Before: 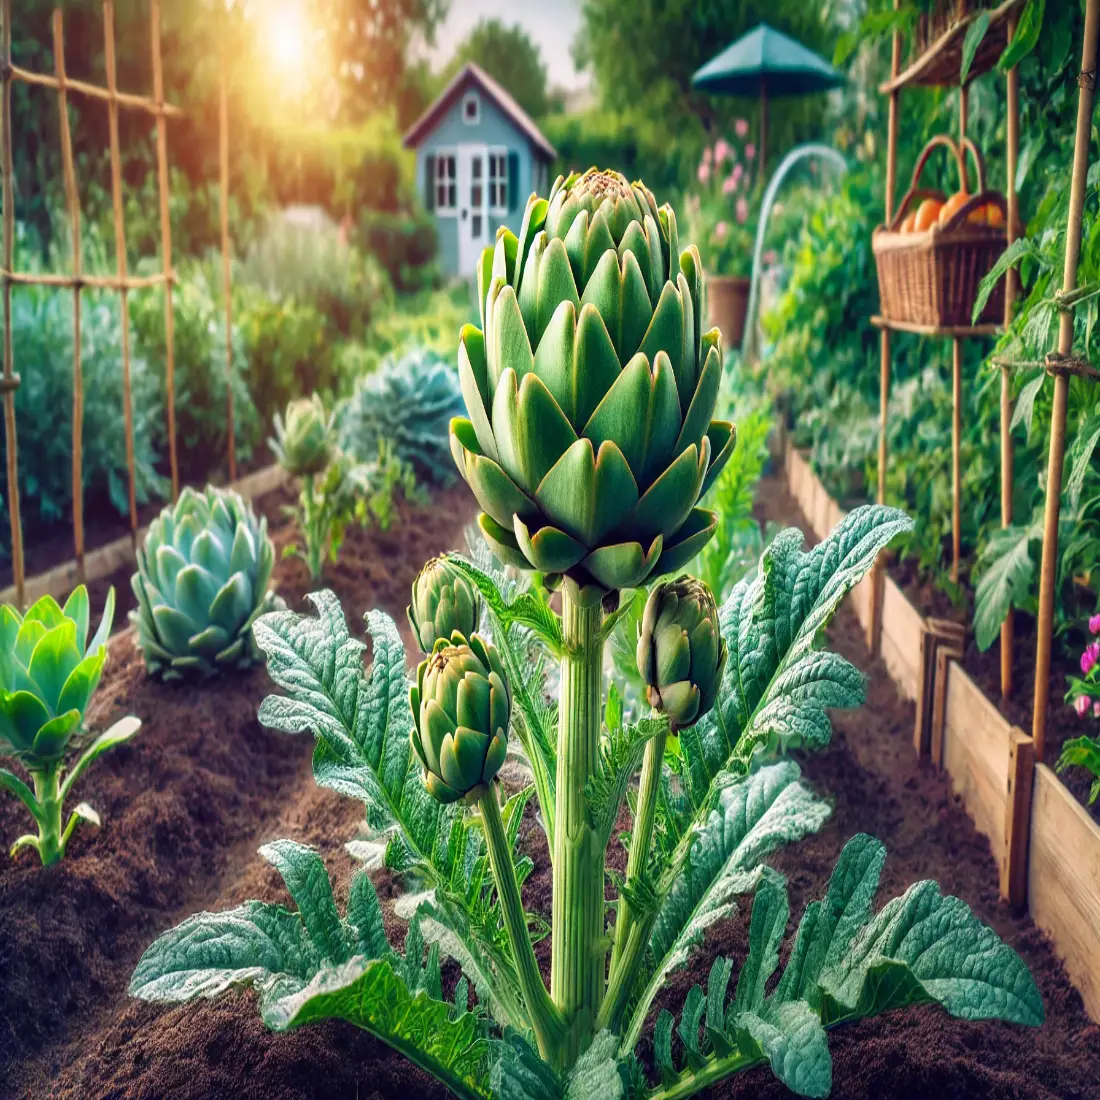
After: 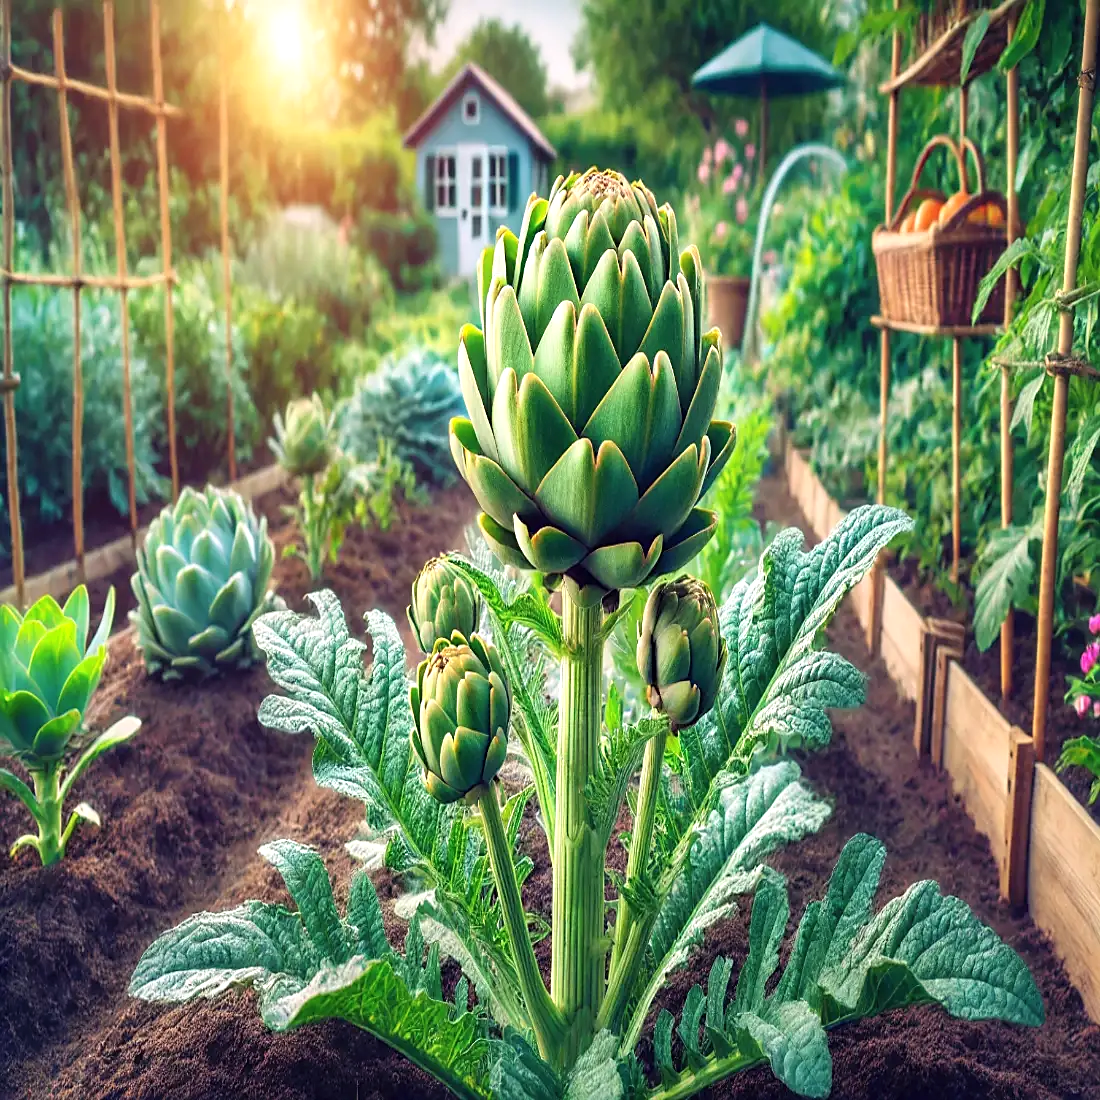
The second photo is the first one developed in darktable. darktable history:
exposure: exposure 0.2 EV, compensate highlight preservation false
sharpen: radius 1.864, amount 0.398, threshold 1.271
contrast brightness saturation: contrast 0.05, brightness 0.06, saturation 0.01
